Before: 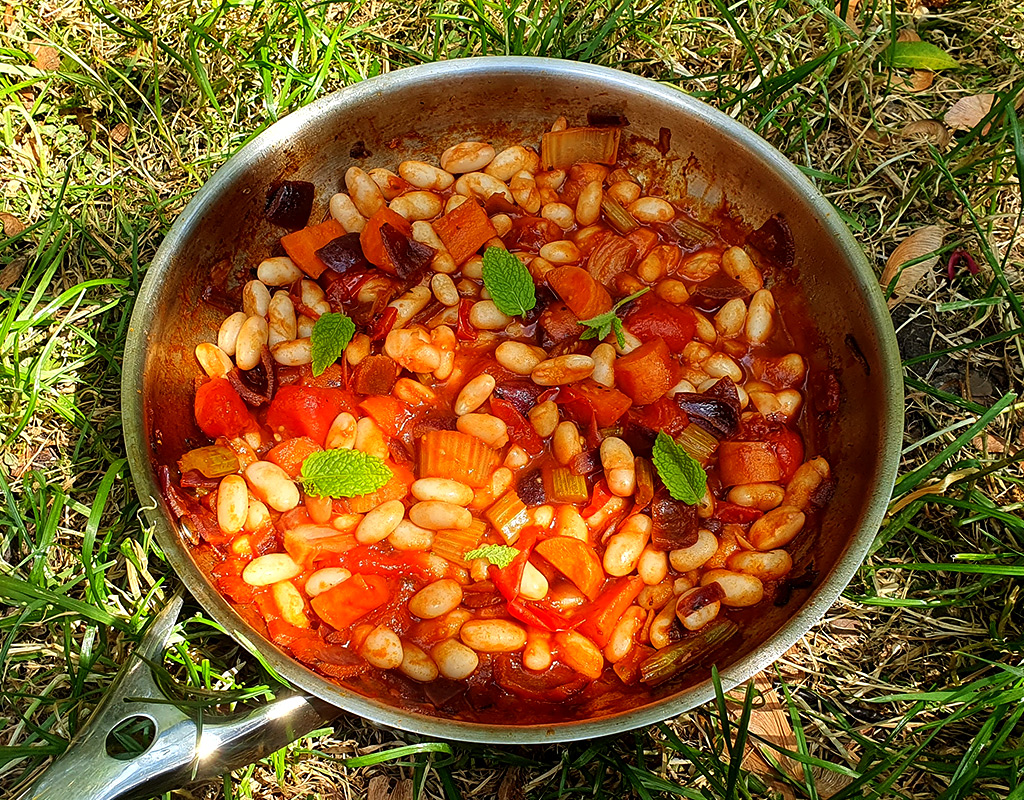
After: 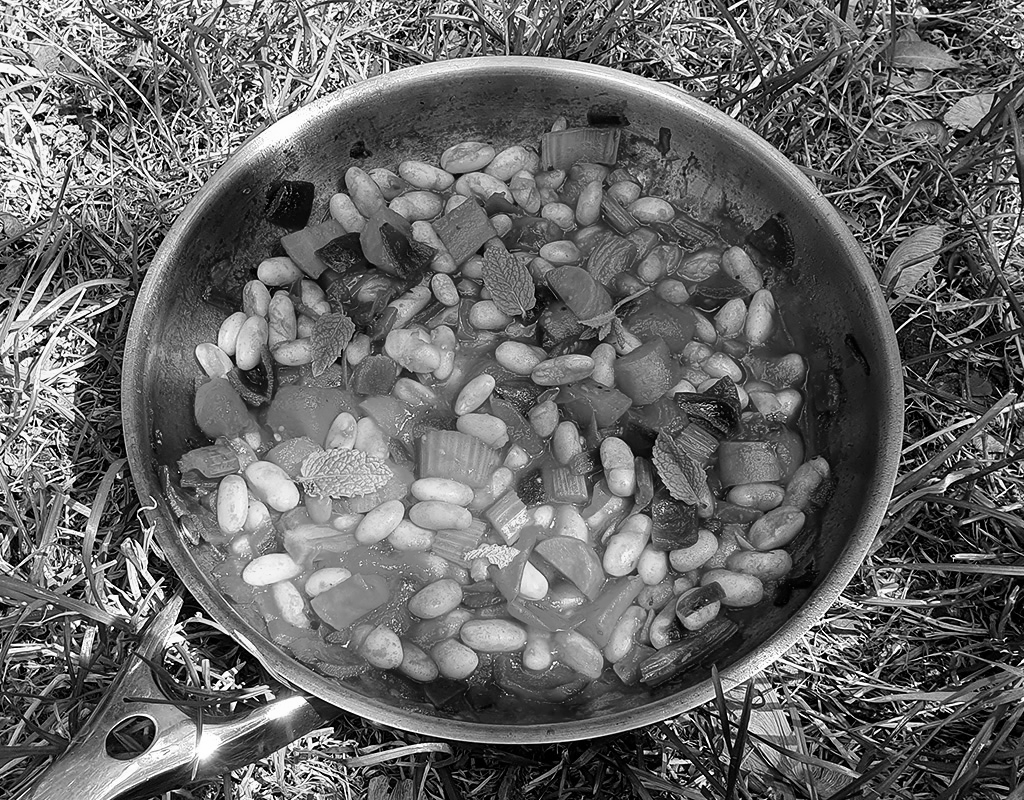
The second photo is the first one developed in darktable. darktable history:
velvia: on, module defaults
monochrome: a -3.63, b -0.465
